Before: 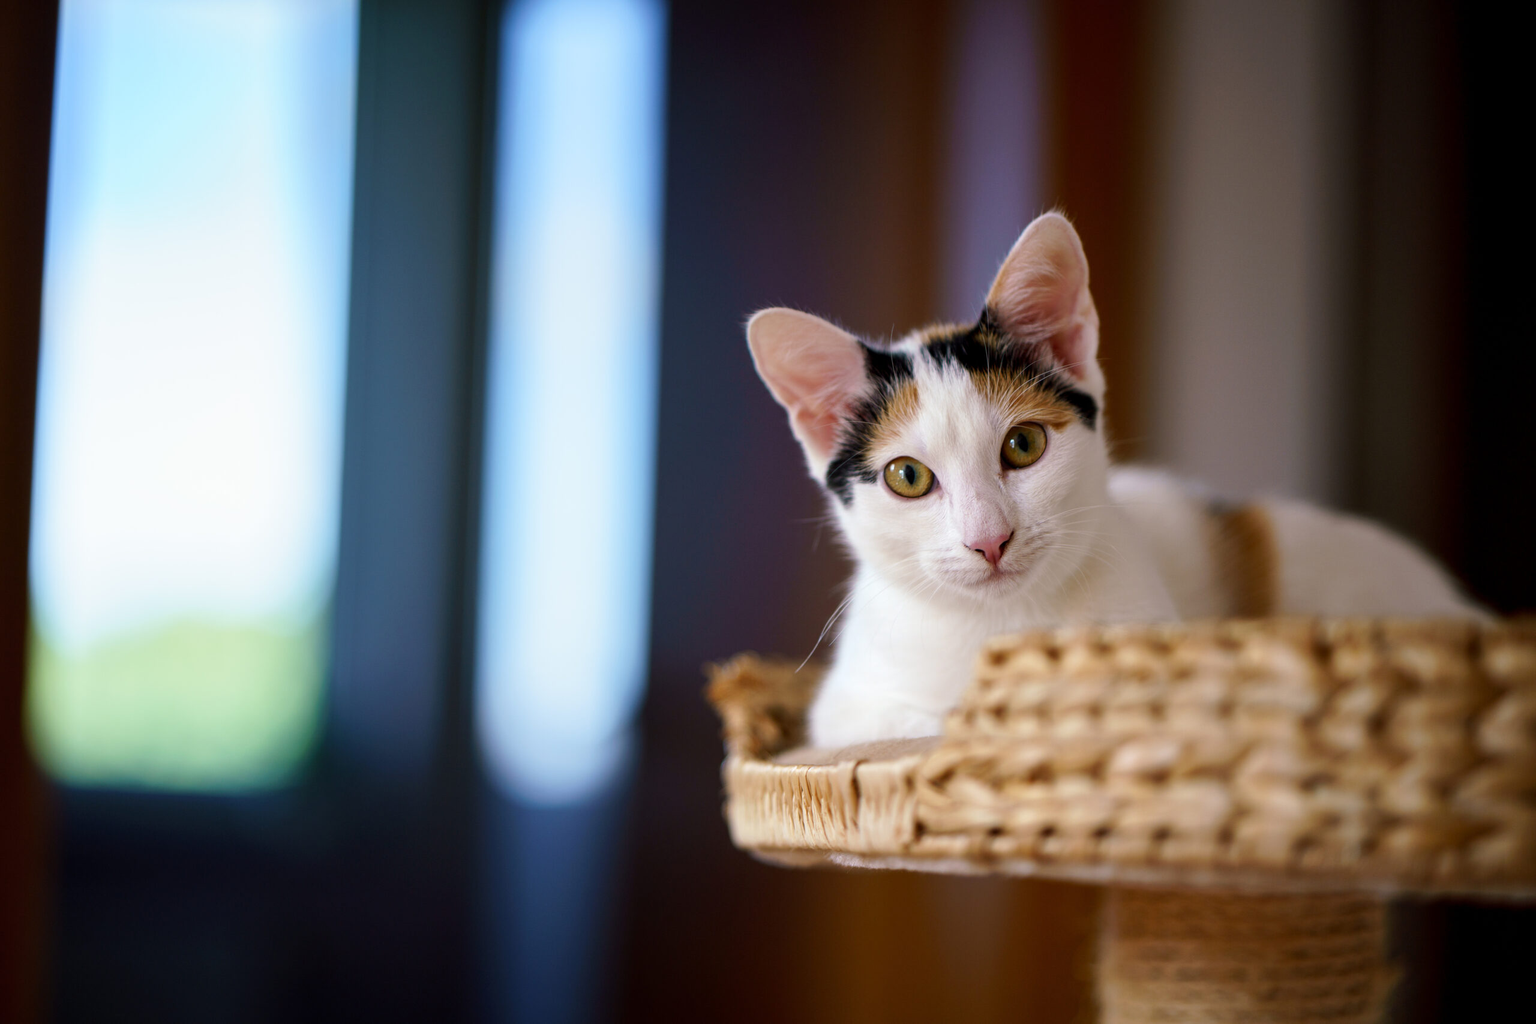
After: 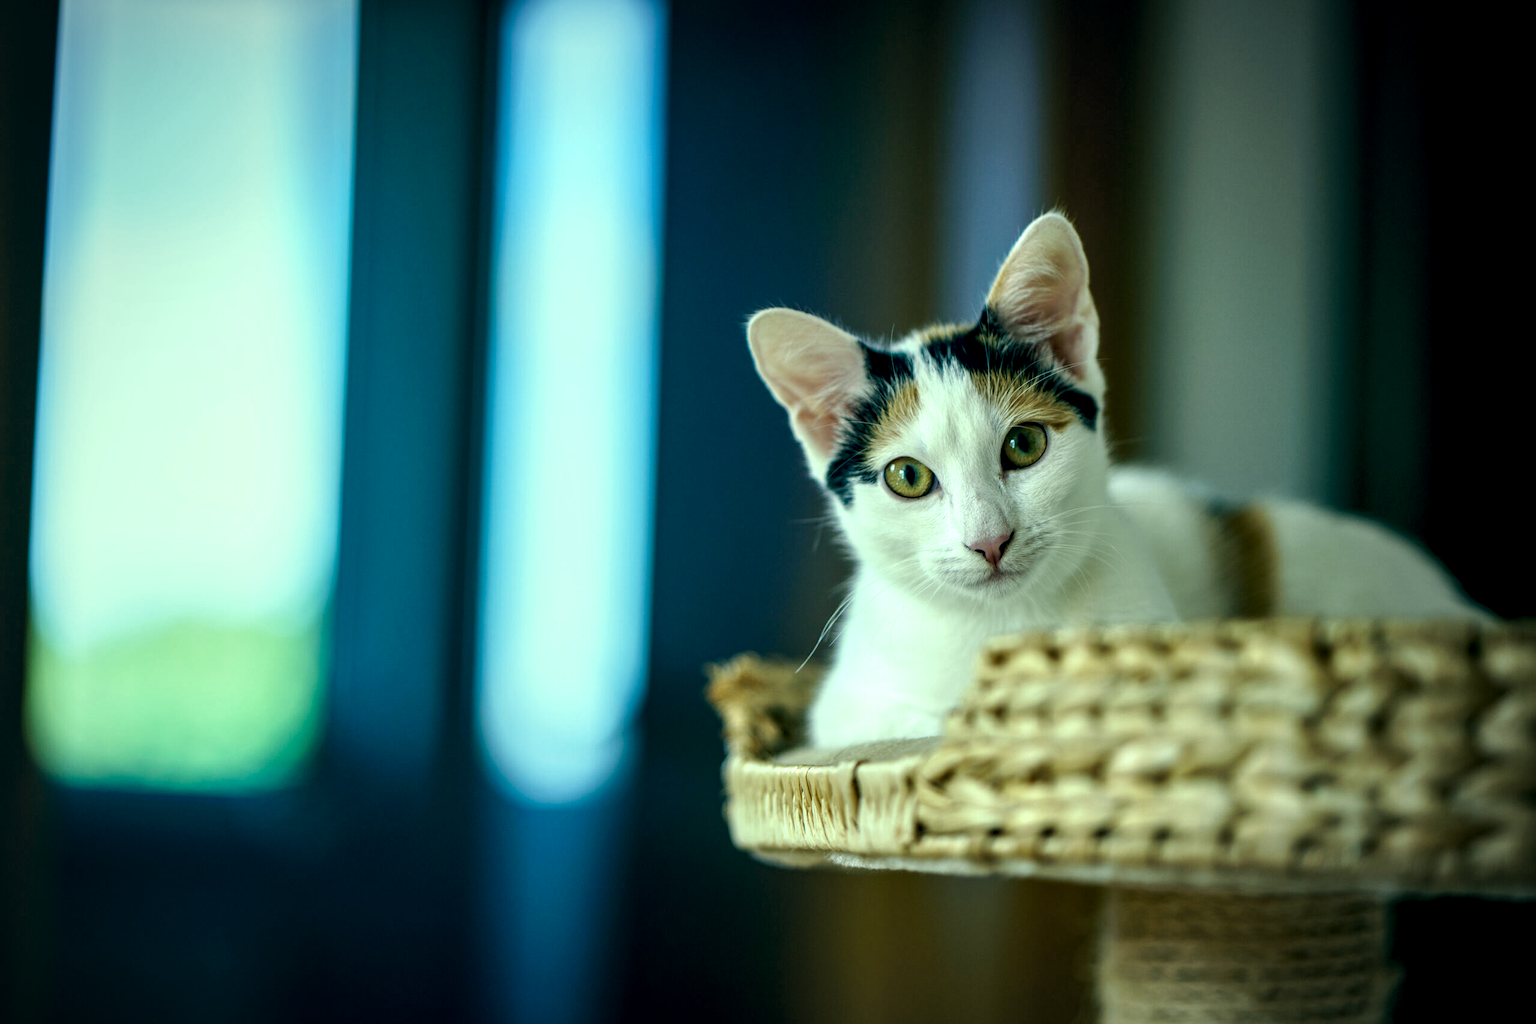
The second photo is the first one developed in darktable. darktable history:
color correction: highlights a* -19.44, highlights b* 9.79, shadows a* -20.89, shadows b* -10.08
vignetting: brightness -0.413, saturation -0.302, center (-0.075, 0.069), automatic ratio true
local contrast: highlights 60%, shadows 62%, detail 160%
